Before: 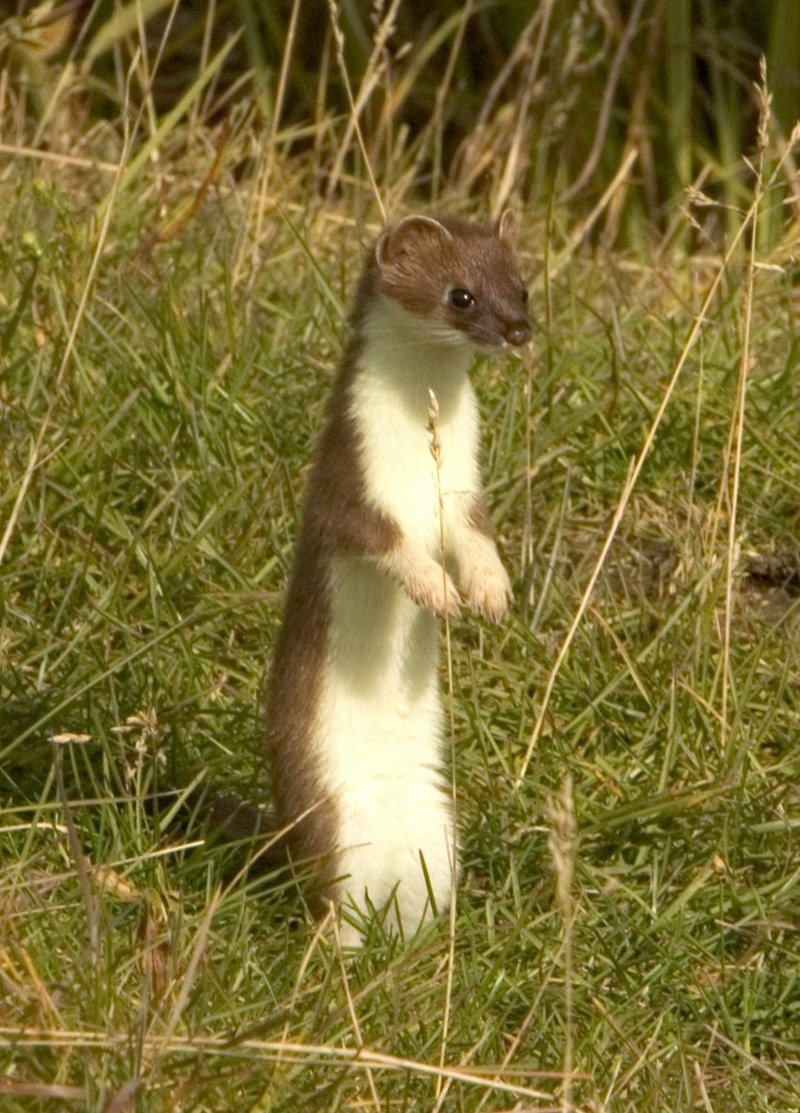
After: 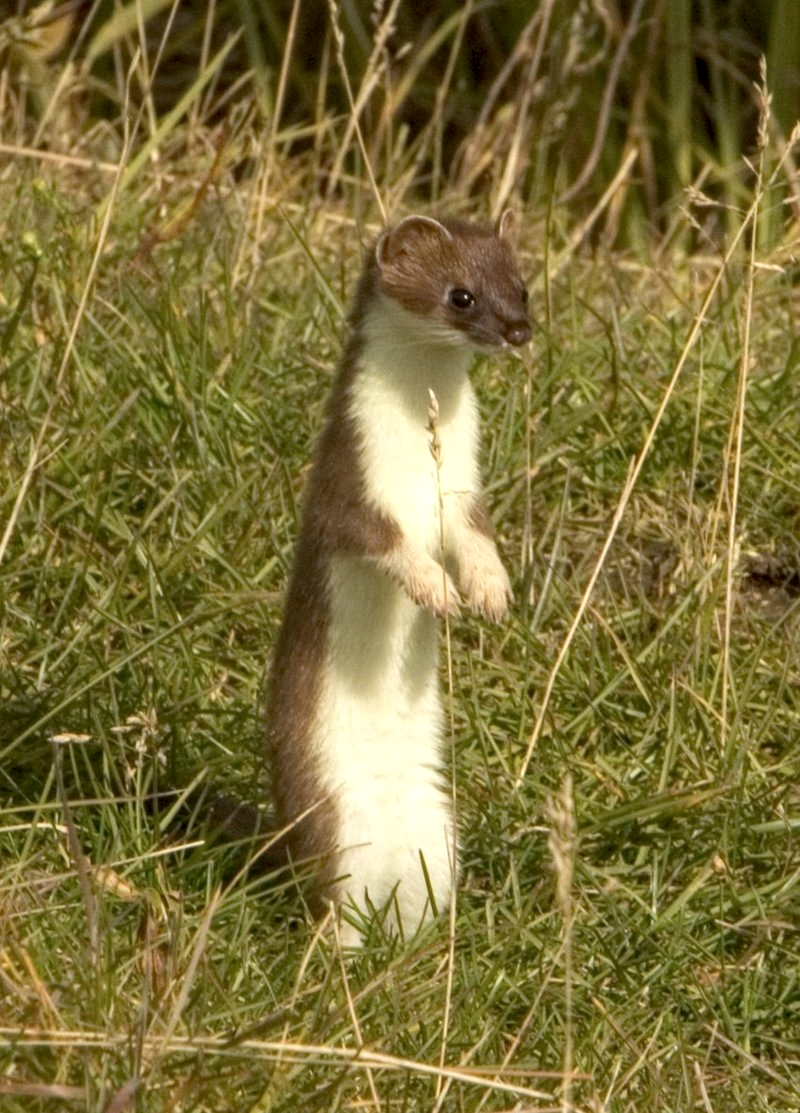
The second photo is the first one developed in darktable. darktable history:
contrast brightness saturation: saturation -0.052
local contrast: on, module defaults
